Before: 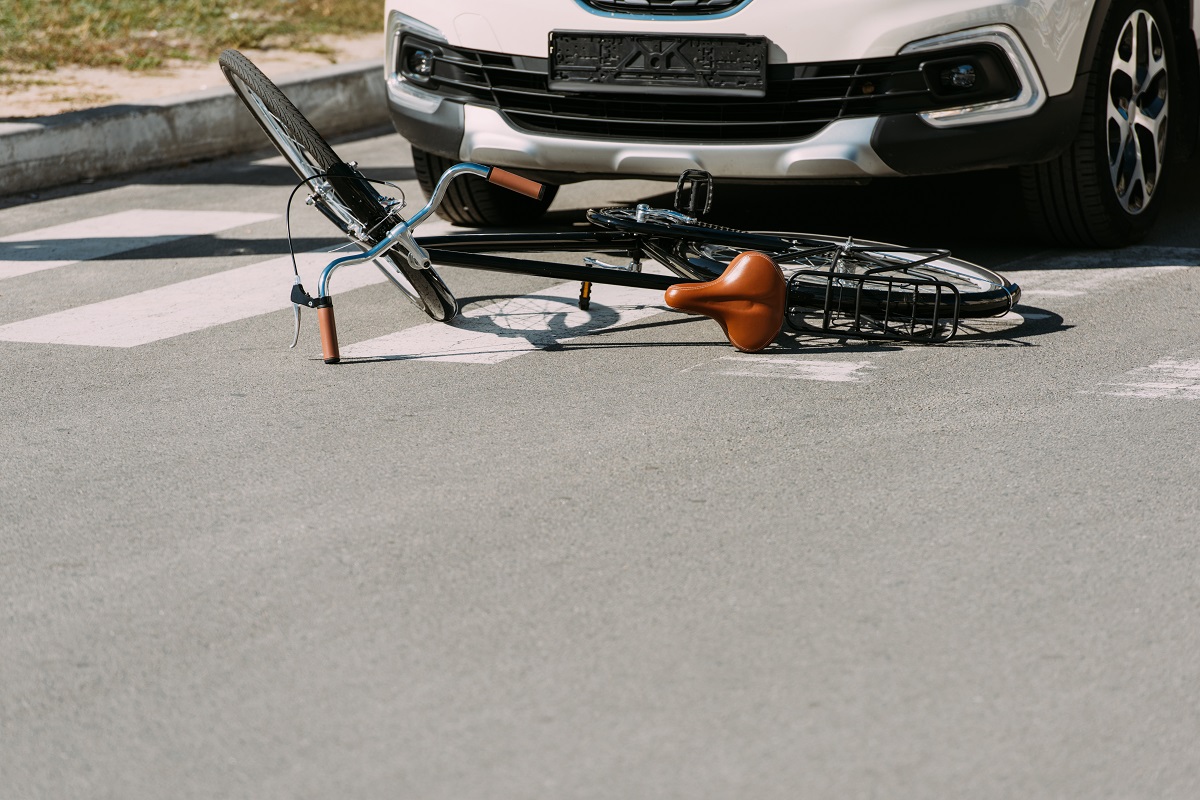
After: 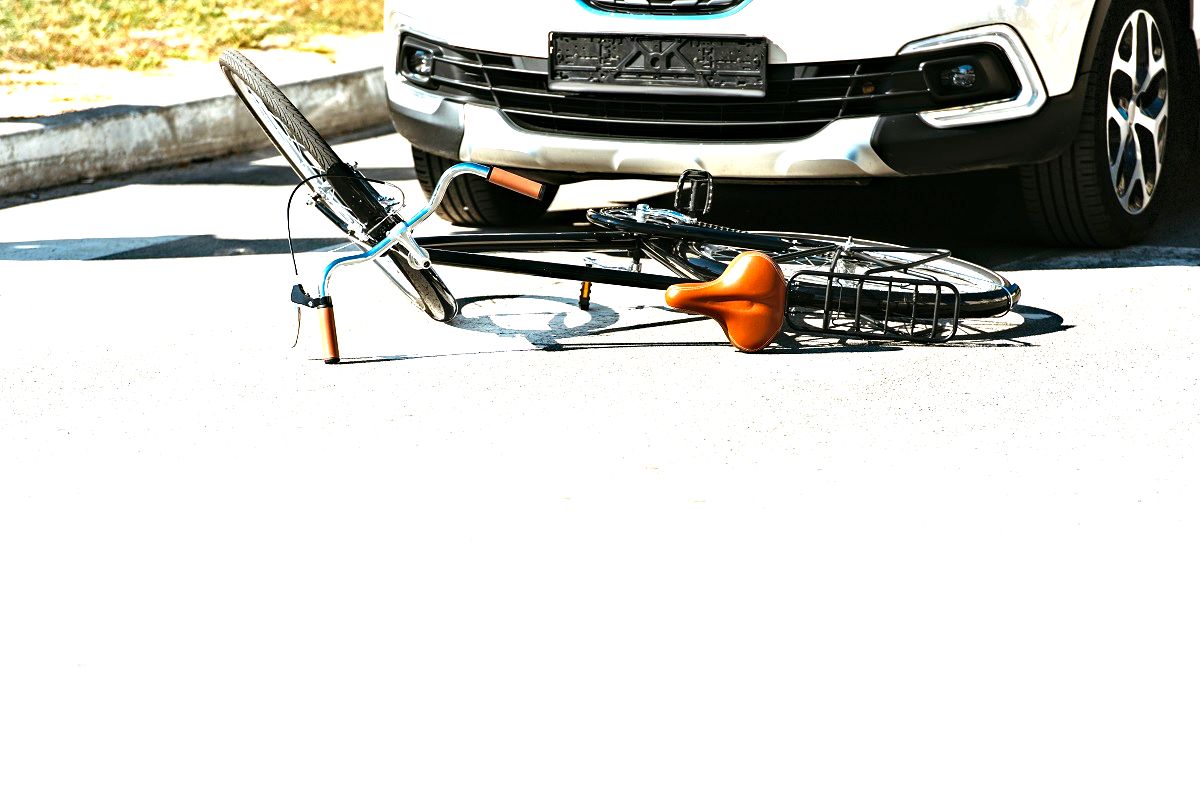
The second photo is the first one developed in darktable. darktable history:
vignetting: fall-off start 97.32%, fall-off radius 79.43%, width/height ratio 1.113, dithering 8-bit output
levels: levels [0, 0.281, 0.562]
haze removal: compatibility mode true, adaptive false
